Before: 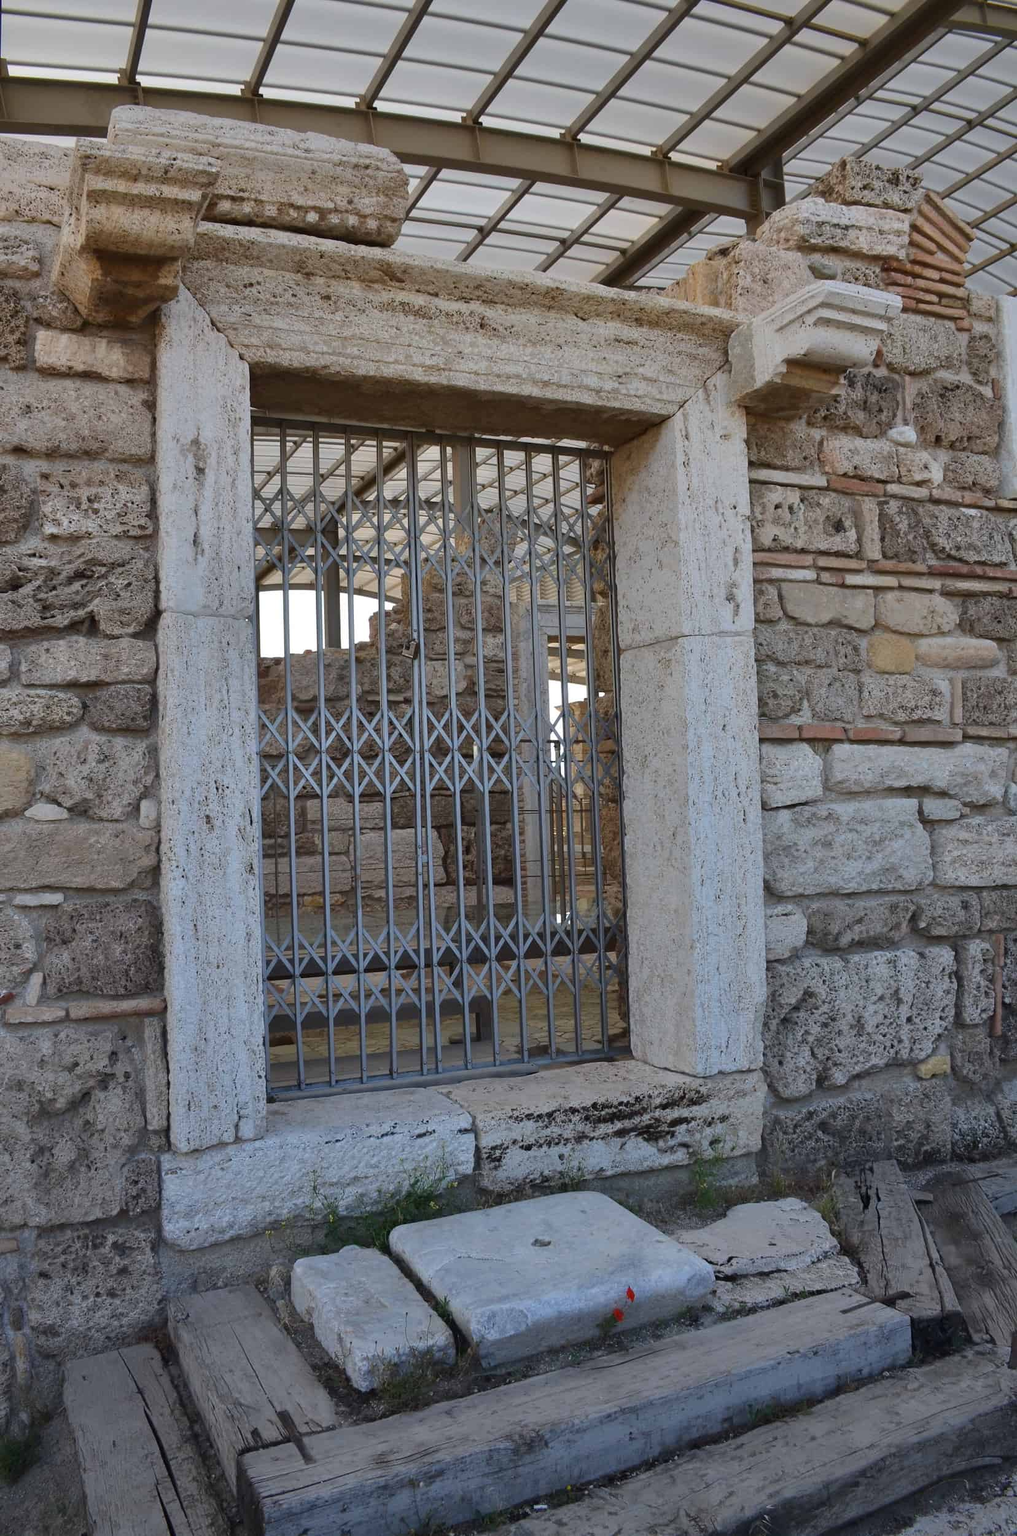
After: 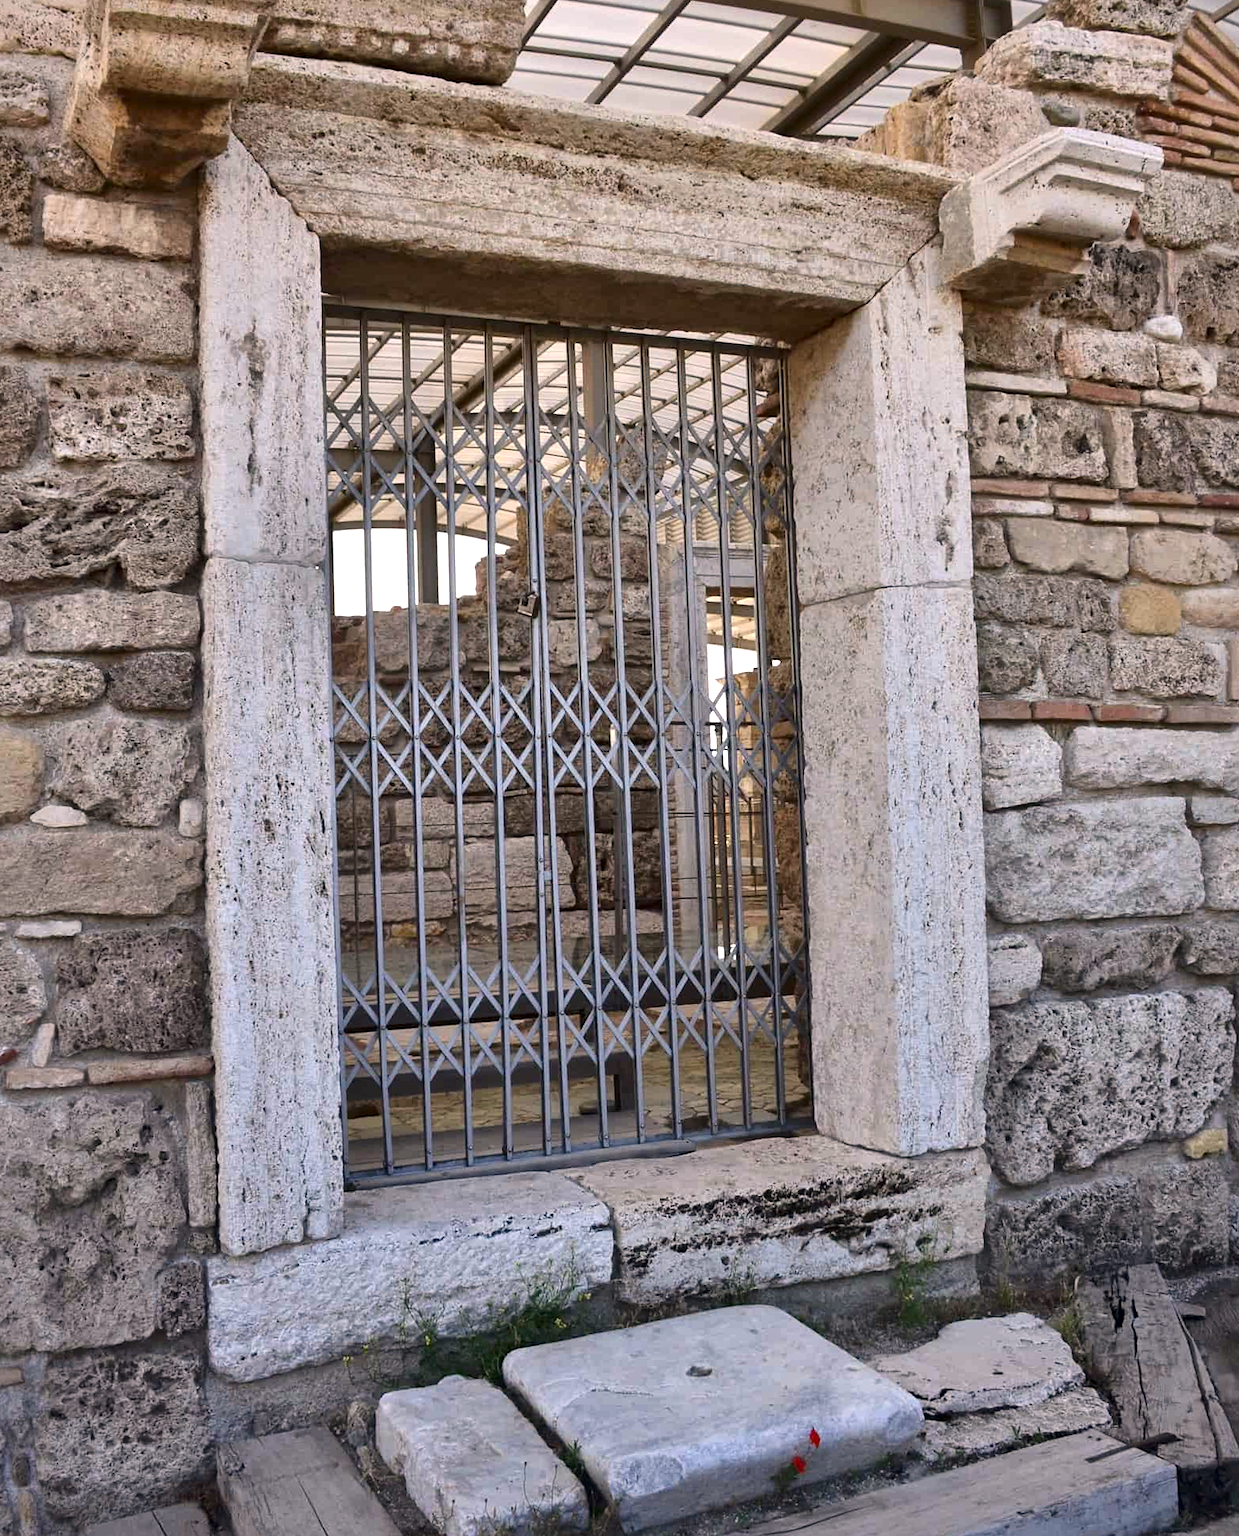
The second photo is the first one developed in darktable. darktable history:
crop and rotate: angle 0.106°, top 11.7%, right 5.453%, bottom 10.673%
color correction: highlights a* 5.99, highlights b* 4.79
exposure: black level correction 0, exposure 0.5 EV, compensate highlight preservation false
local contrast: mode bilateral grid, contrast 25, coarseness 60, detail 151%, midtone range 0.2
